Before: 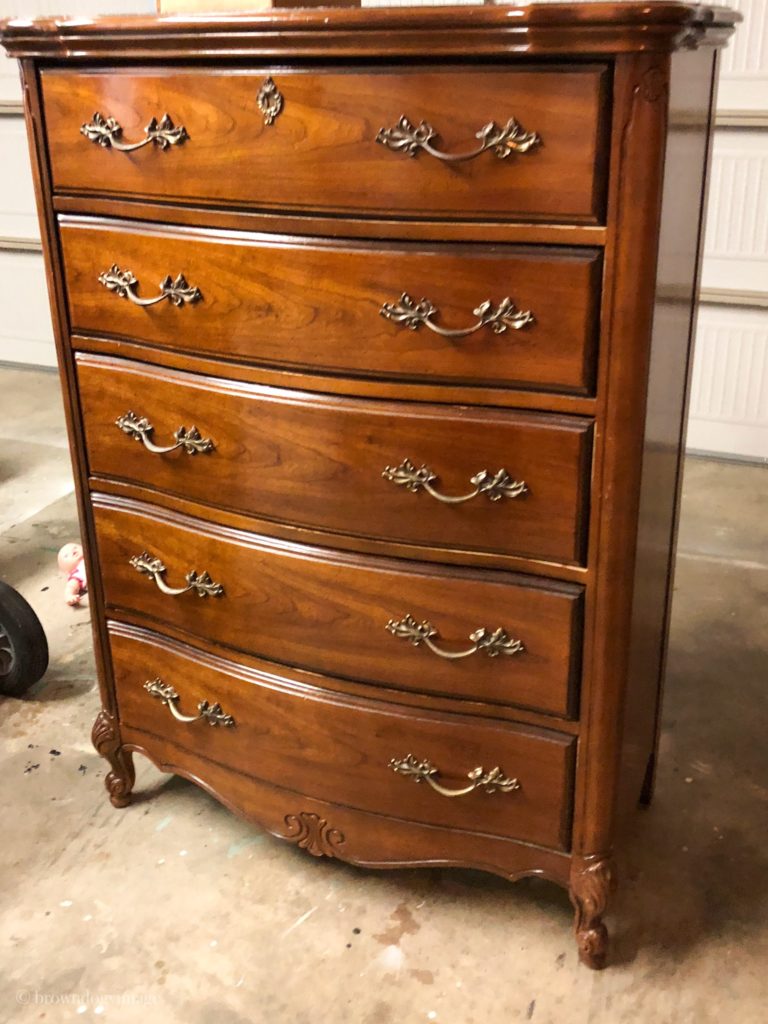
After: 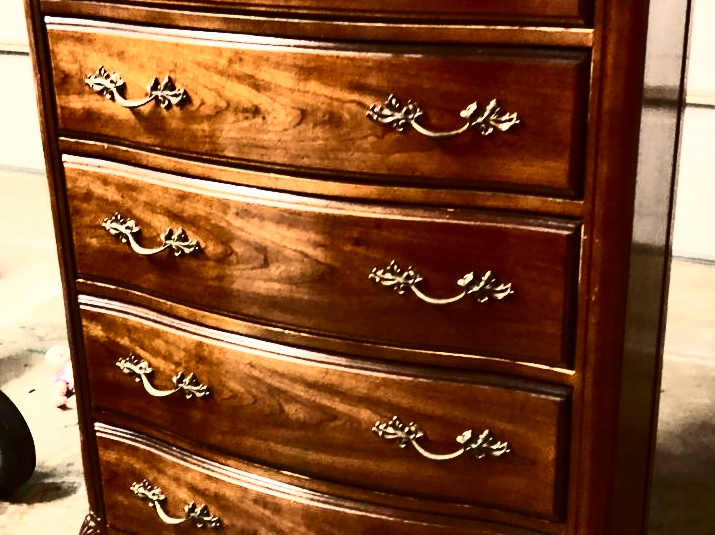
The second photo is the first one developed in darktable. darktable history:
color correction: highlights b* 2.9
crop: left 1.812%, top 19.369%, right 4.989%, bottom 28.352%
contrast brightness saturation: contrast 0.917, brightness 0.204
exposure: compensate highlight preservation false
